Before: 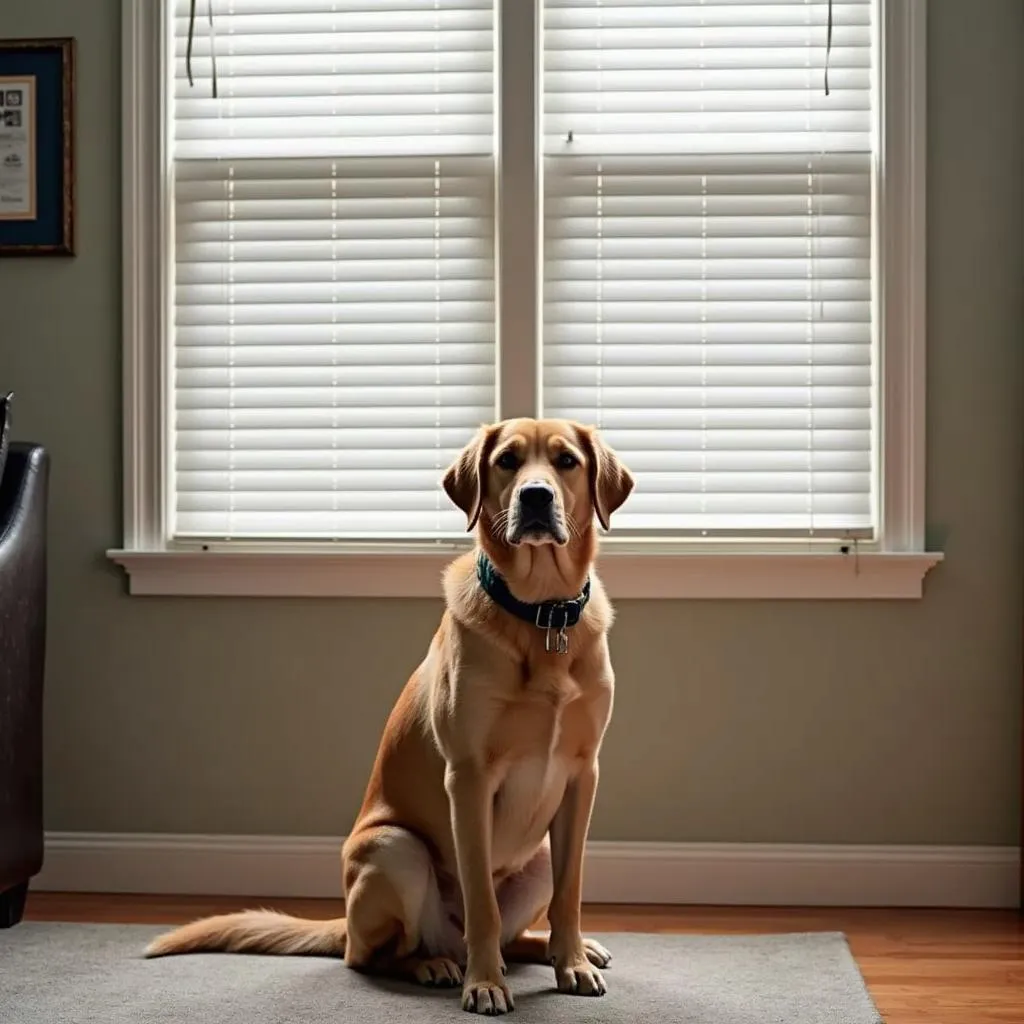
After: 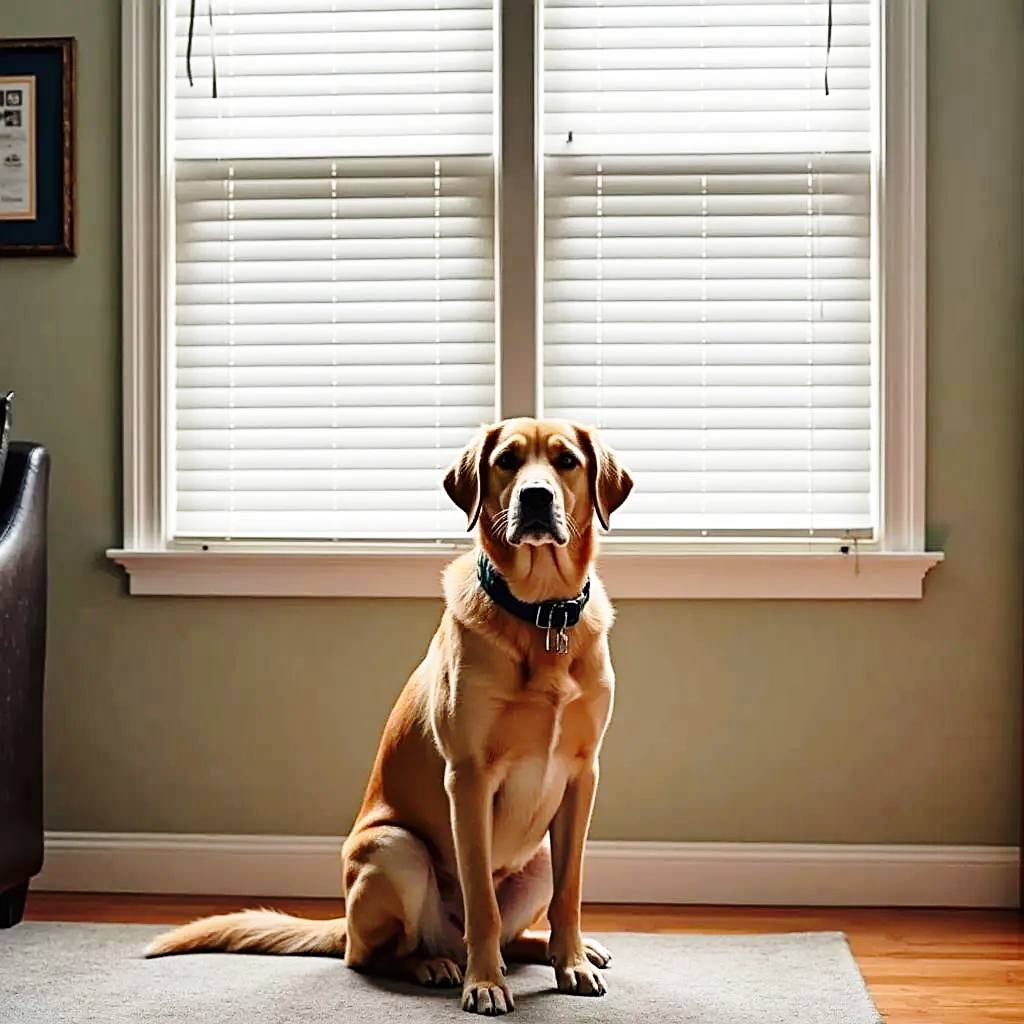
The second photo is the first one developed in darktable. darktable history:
sharpen: on, module defaults
base curve: curves: ch0 [(0, 0) (0.028, 0.03) (0.121, 0.232) (0.46, 0.748) (0.859, 0.968) (1, 1)], preserve colors none
shadows and highlights: radius 133.93, soften with gaussian
